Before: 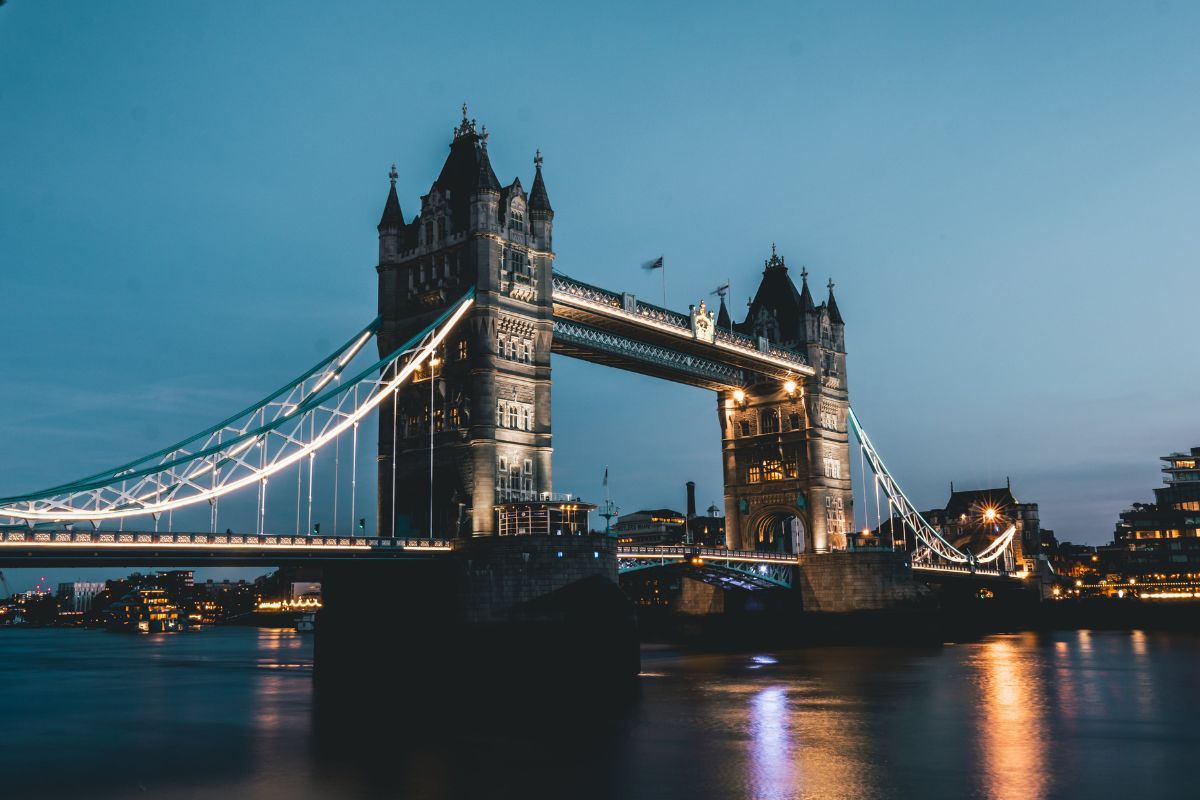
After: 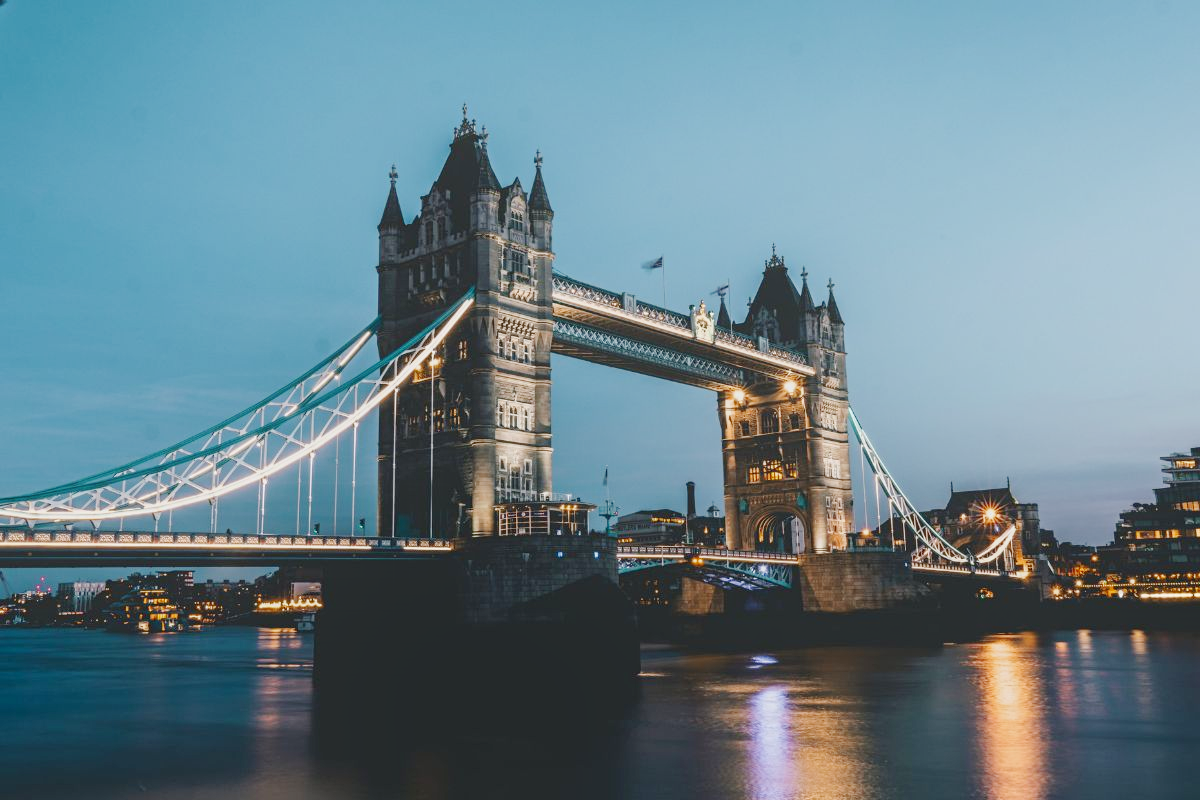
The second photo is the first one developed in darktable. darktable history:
base curve: curves: ch0 [(0, 0) (0.158, 0.273) (0.879, 0.895) (1, 1)], preserve colors none
contrast equalizer: y [[0.439, 0.44, 0.442, 0.457, 0.493, 0.498], [0.5 ×6], [0.5 ×6], [0 ×6], [0 ×6]], mix 0.76
